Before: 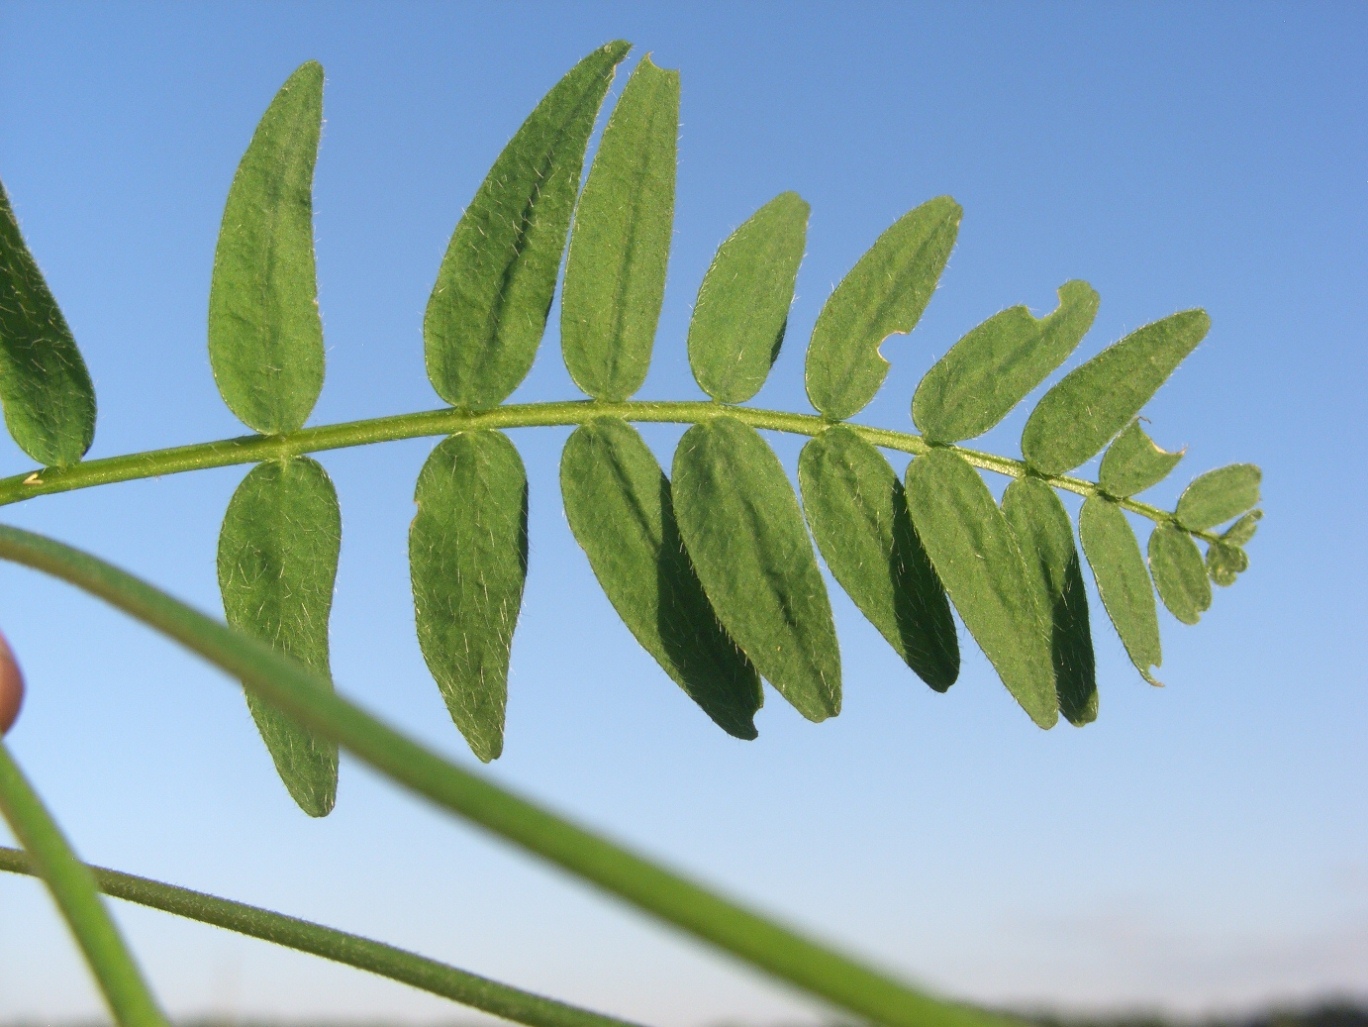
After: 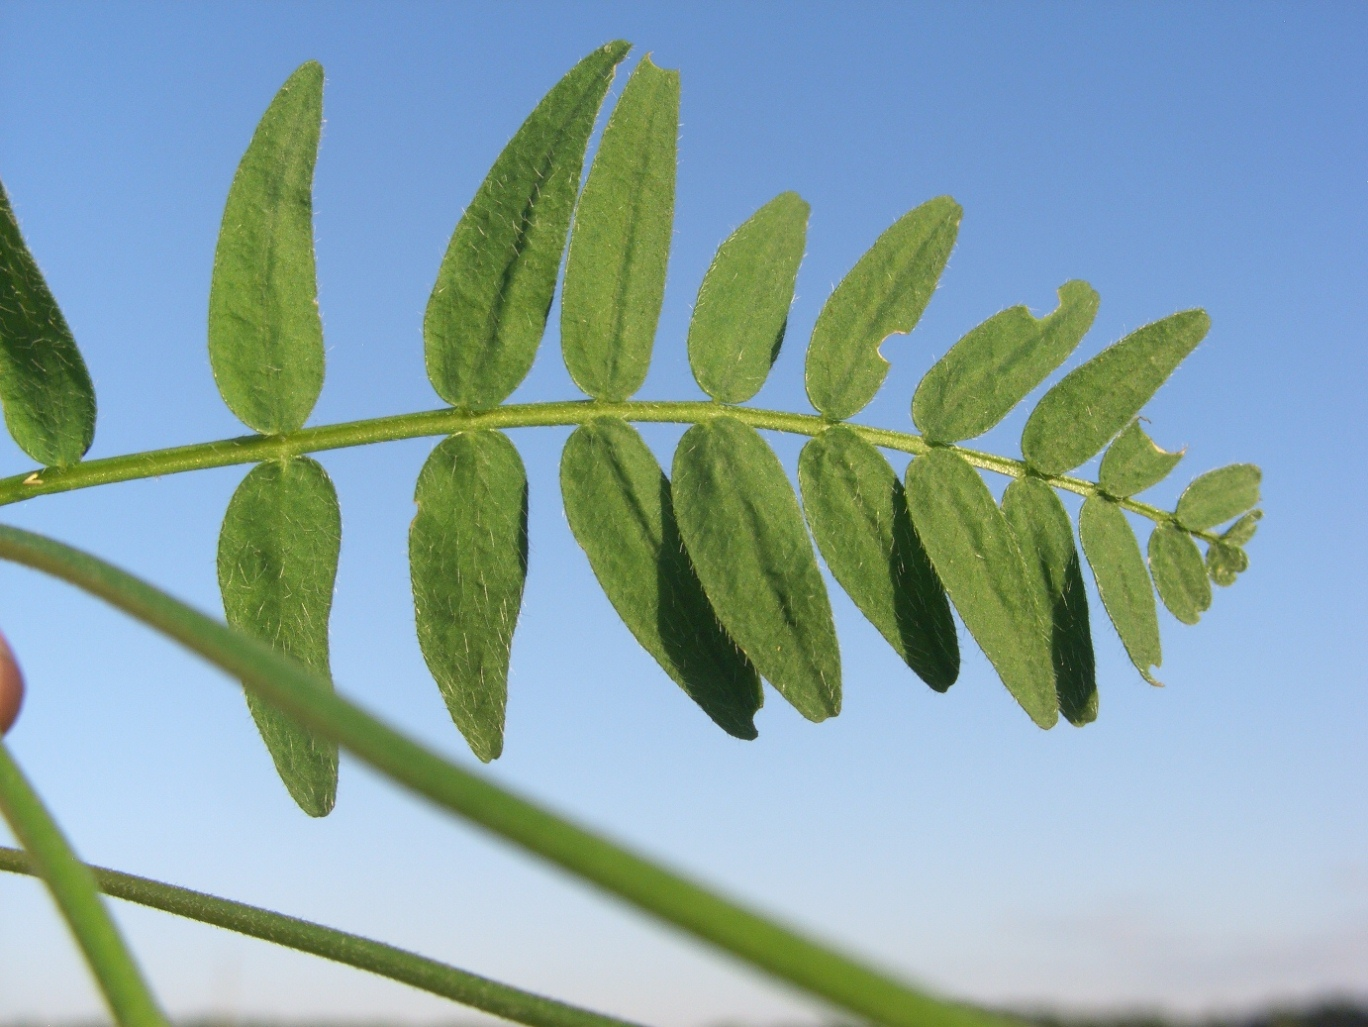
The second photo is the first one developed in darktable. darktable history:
exposure: exposure -0.053 EV, compensate exposure bias true, compensate highlight preservation false
